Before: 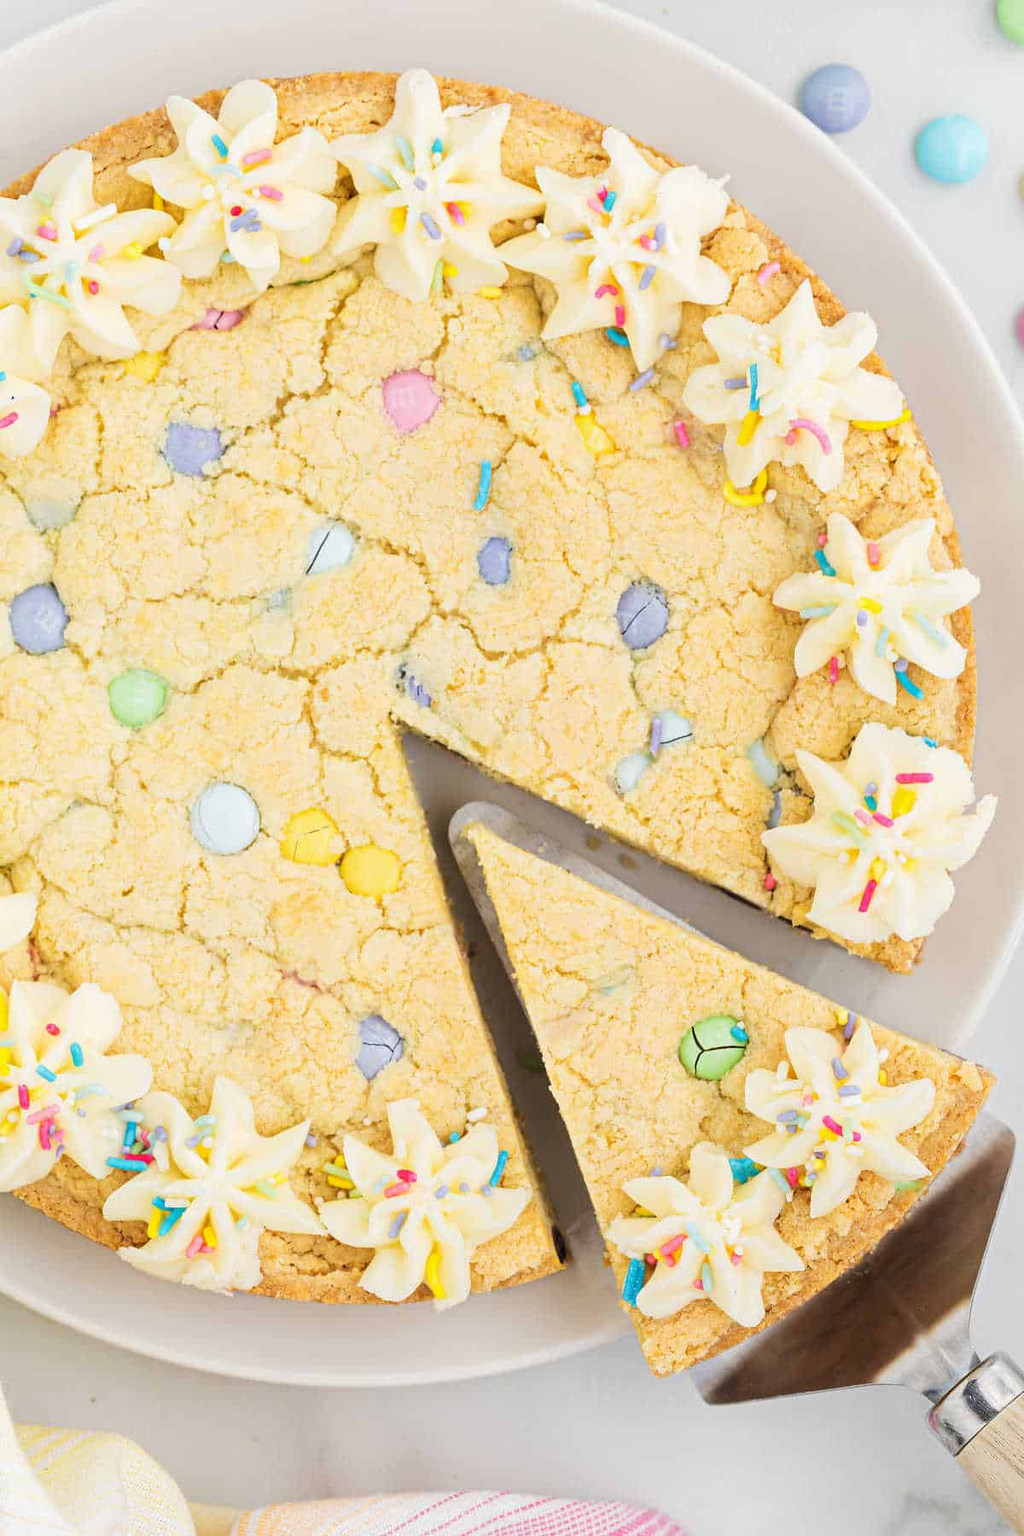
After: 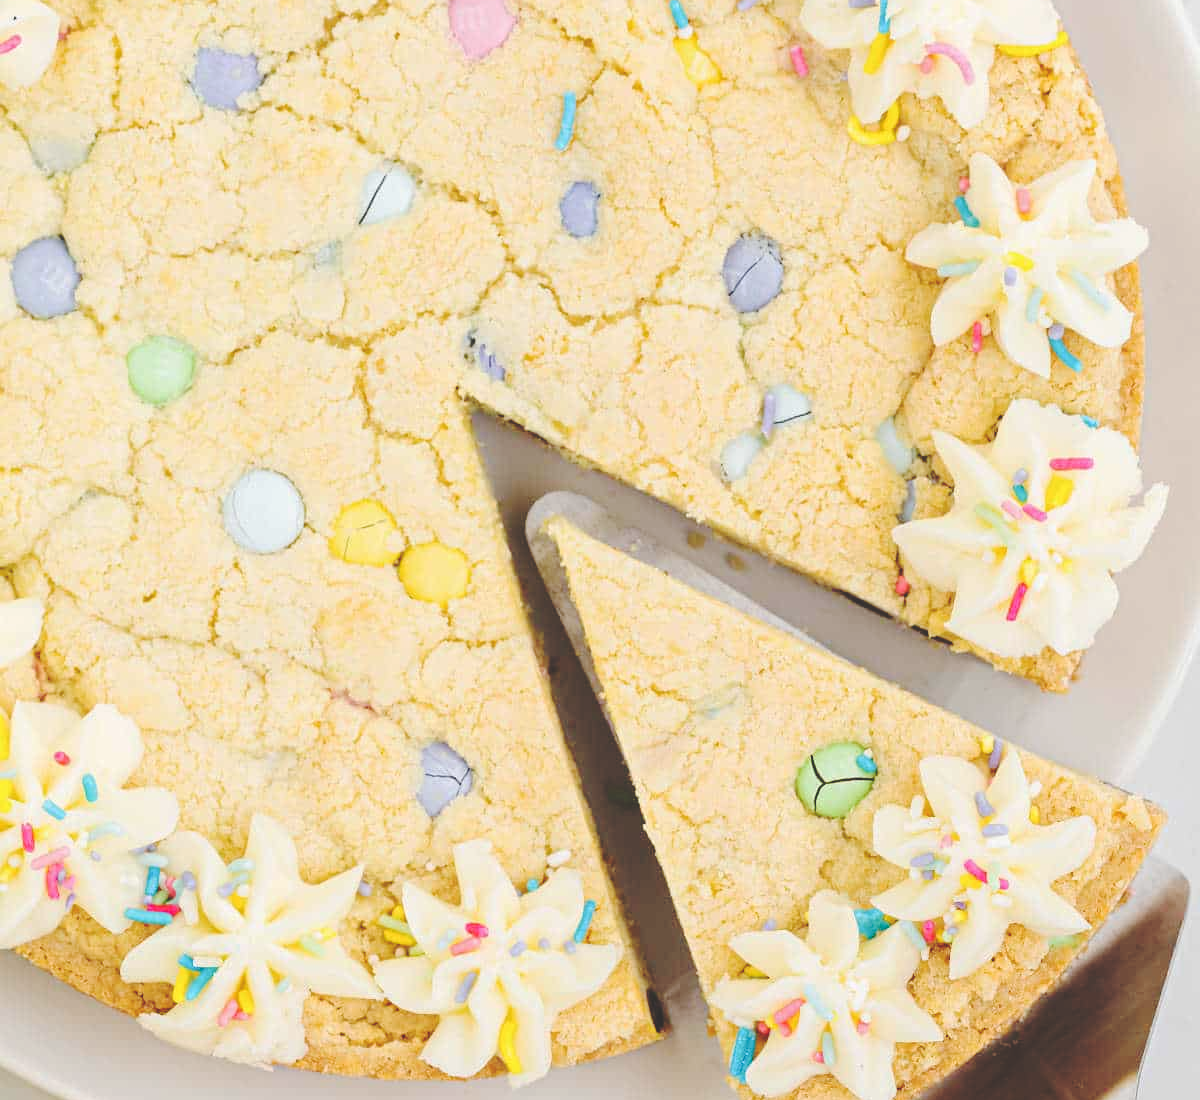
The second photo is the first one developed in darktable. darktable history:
crop and rotate: top 24.902%, bottom 13.962%
base curve: curves: ch0 [(0, 0.024) (0.055, 0.065) (0.121, 0.166) (0.236, 0.319) (0.693, 0.726) (1, 1)], preserve colors none
